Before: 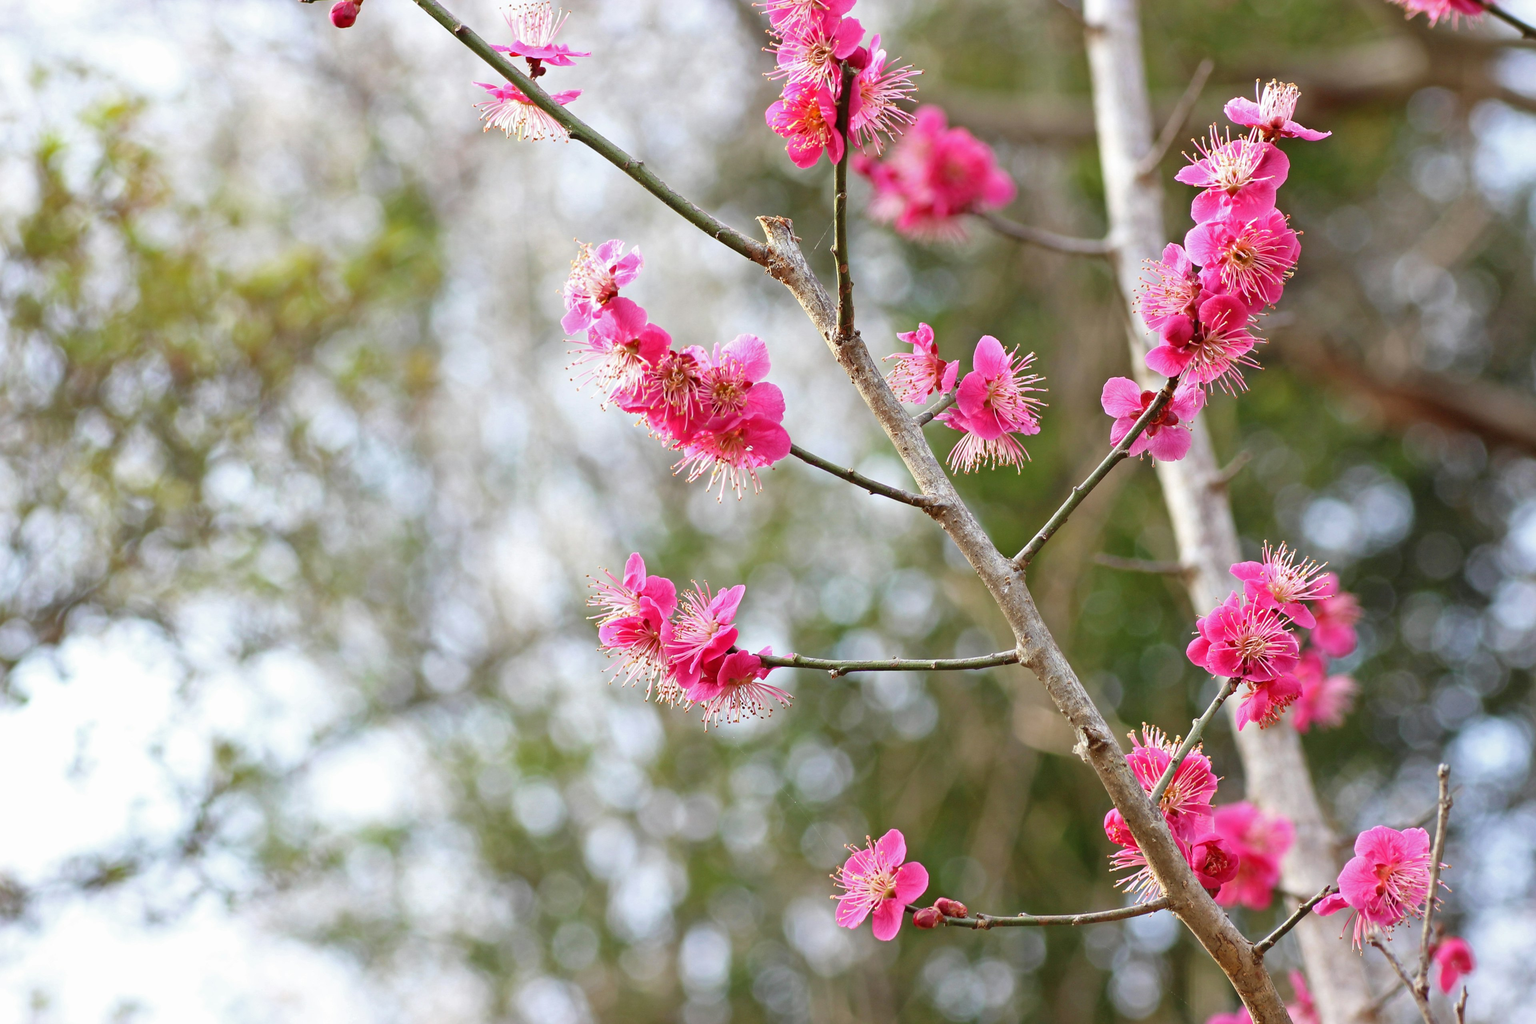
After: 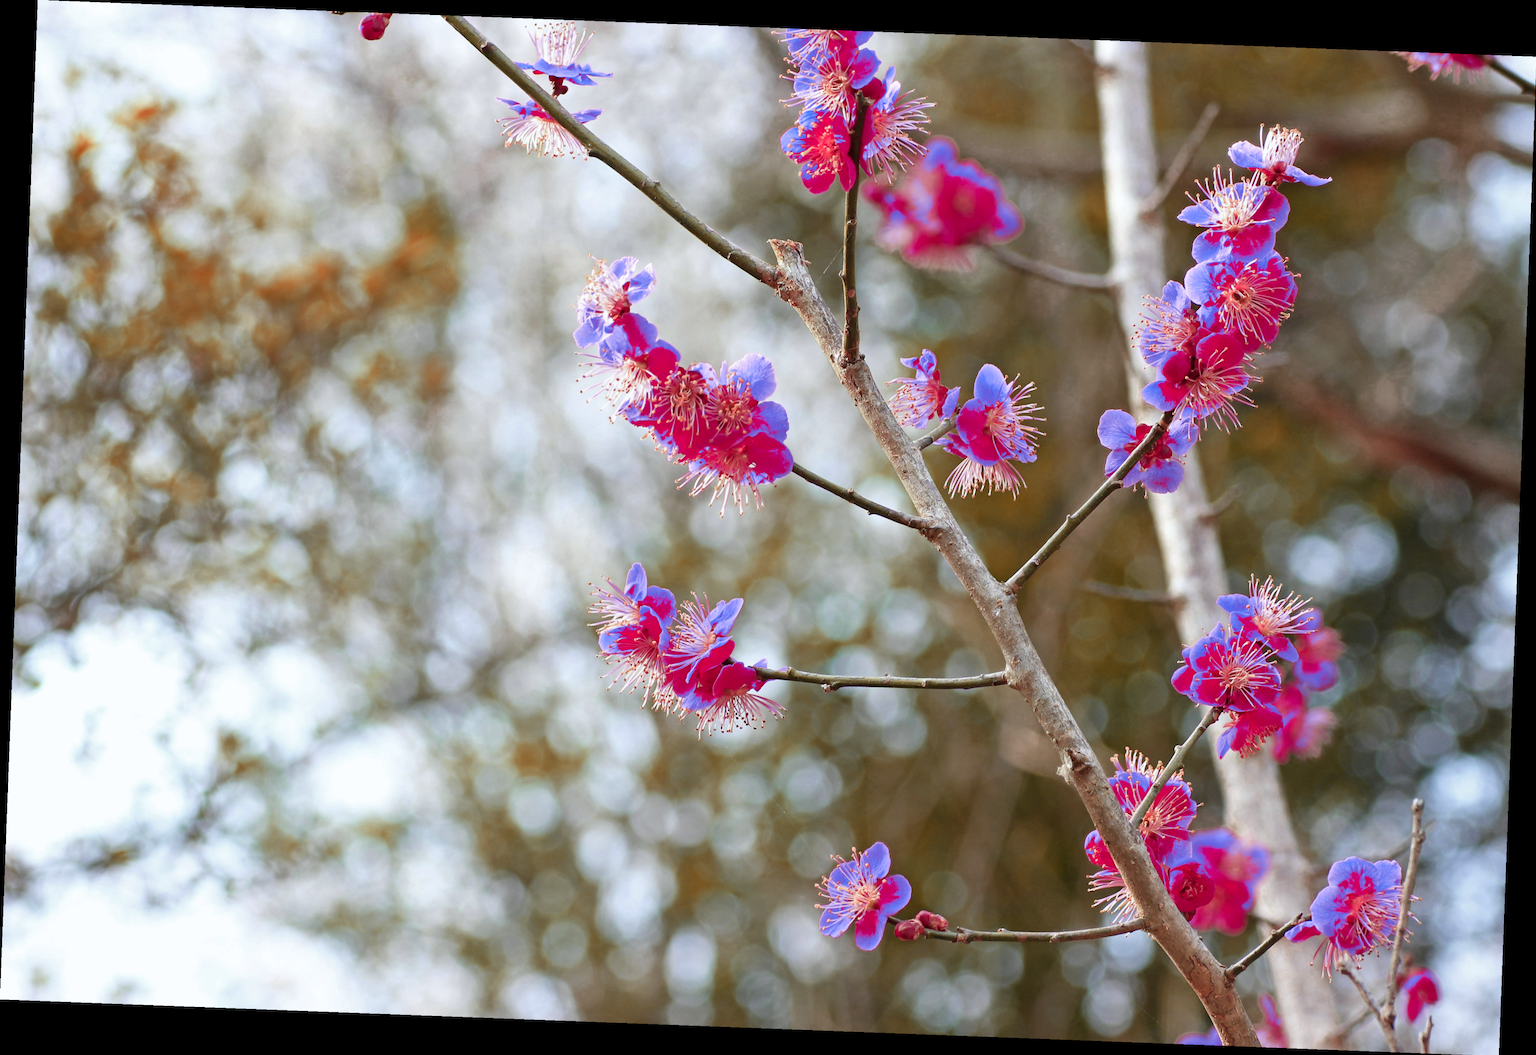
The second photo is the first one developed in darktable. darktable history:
exposure: compensate highlight preservation false
rotate and perspective: rotation 2.17°, automatic cropping off
white balance: red 0.986, blue 1.01
color zones: curves: ch0 [(0.006, 0.385) (0.143, 0.563) (0.243, 0.321) (0.352, 0.464) (0.516, 0.456) (0.625, 0.5) (0.75, 0.5) (0.875, 0.5)]; ch1 [(0, 0.5) (0.134, 0.504) (0.246, 0.463) (0.421, 0.515) (0.5, 0.56) (0.625, 0.5) (0.75, 0.5) (0.875, 0.5)]; ch2 [(0, 0.5) (0.131, 0.426) (0.307, 0.289) (0.38, 0.188) (0.513, 0.216) (0.625, 0.548) (0.75, 0.468) (0.838, 0.396) (0.971, 0.311)]
